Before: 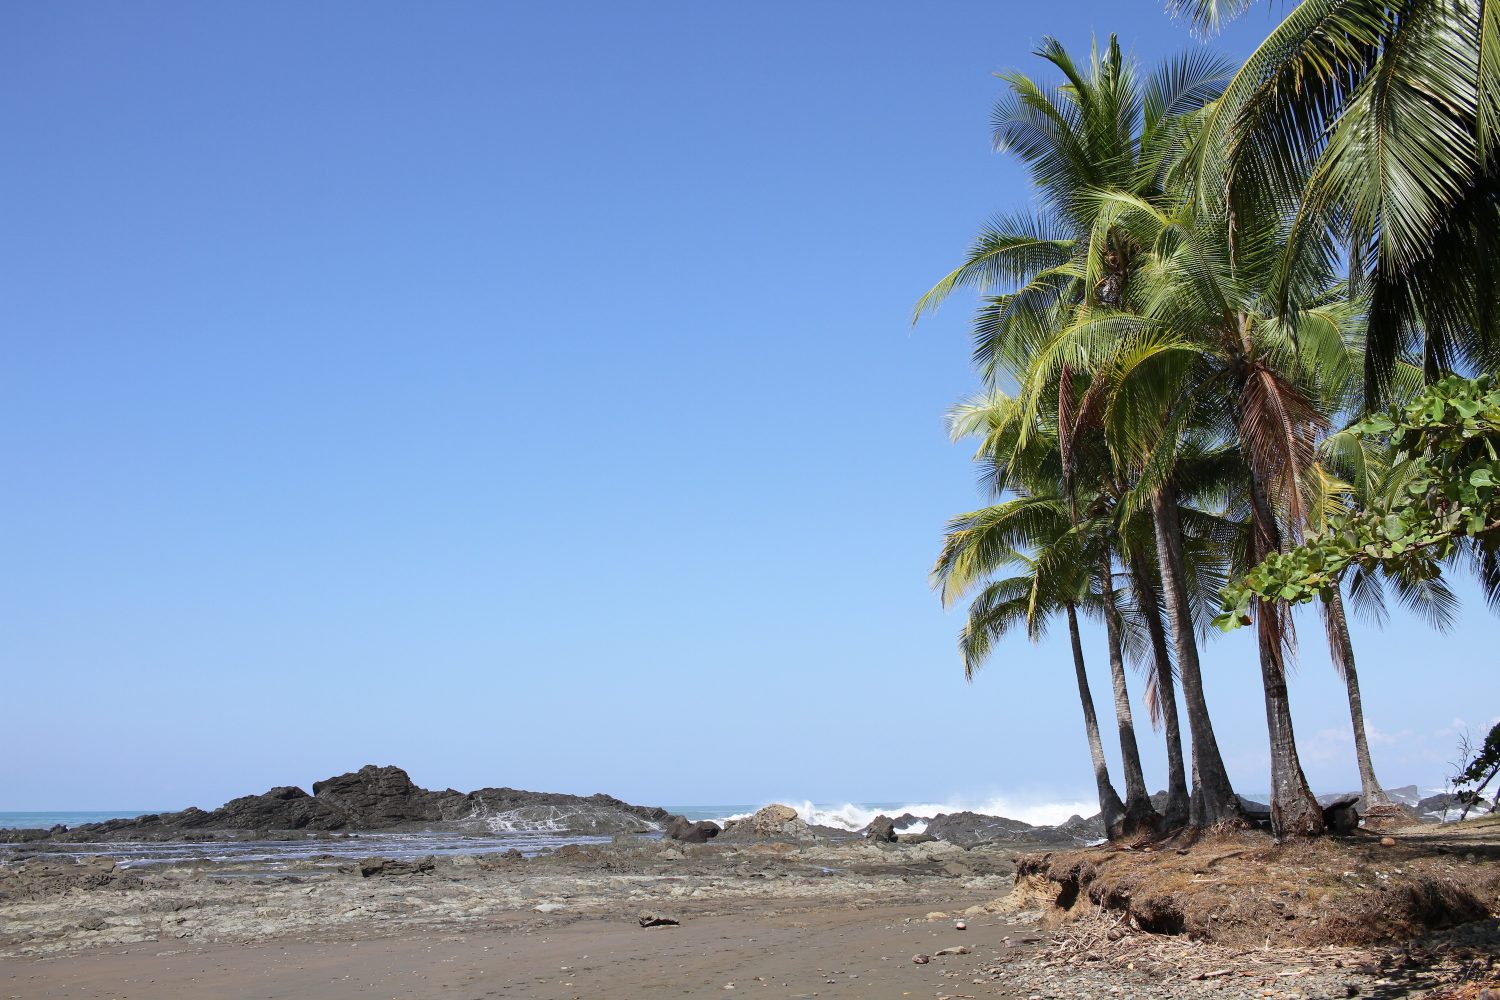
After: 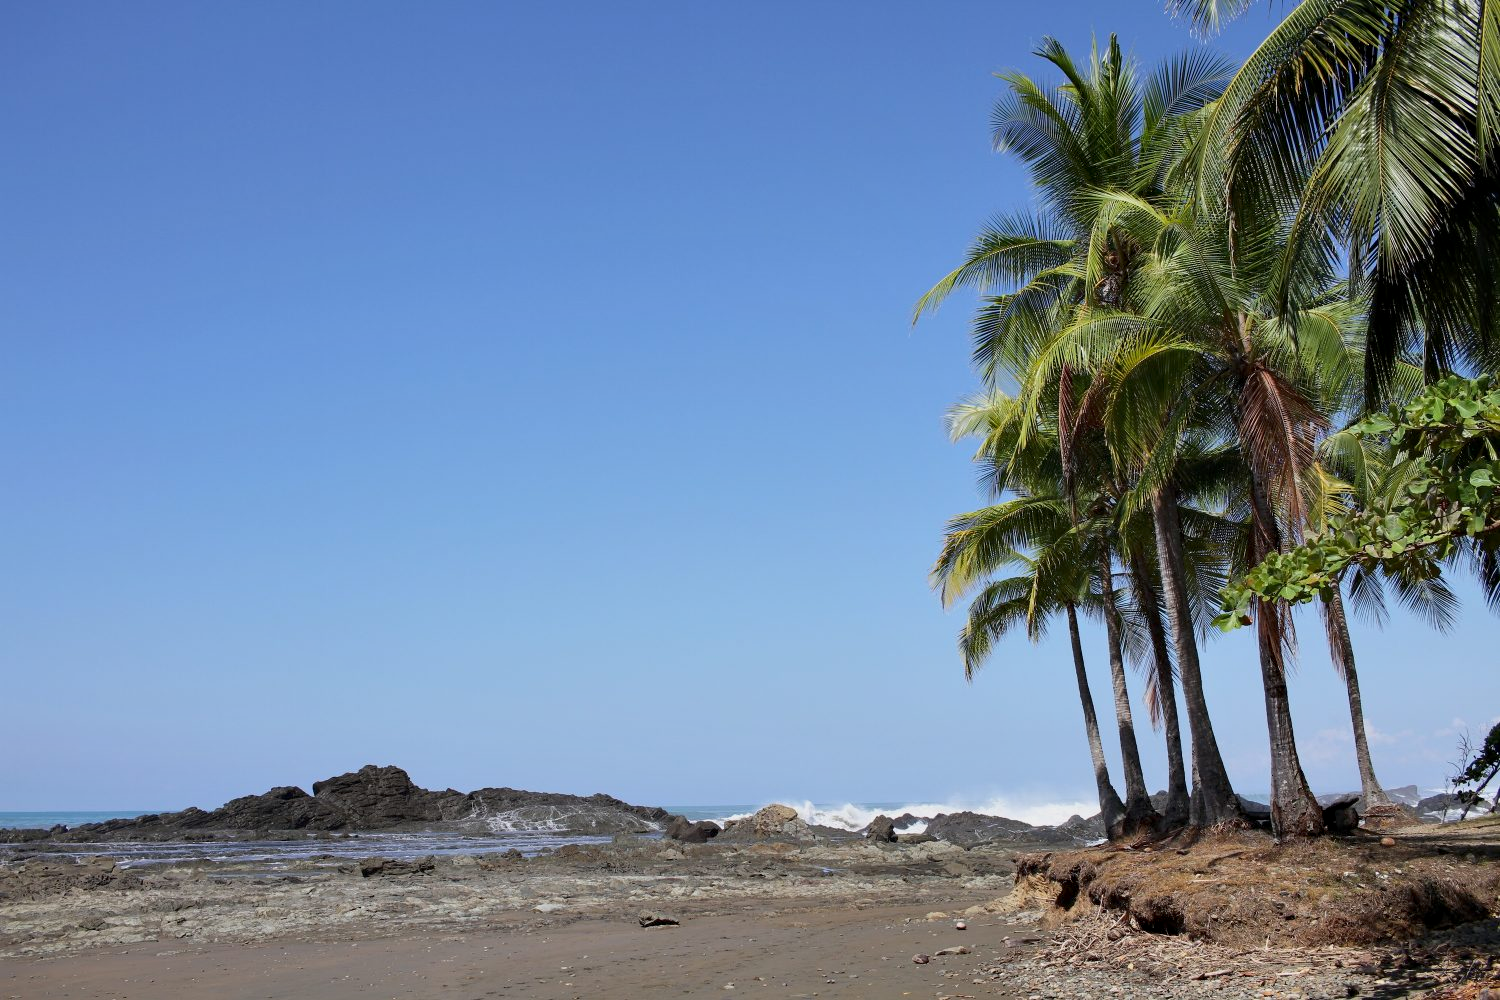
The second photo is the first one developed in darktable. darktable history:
contrast equalizer: octaves 7, y [[0.524 ×6], [0.512 ×6], [0.379 ×6], [0 ×6], [0 ×6]]
shadows and highlights: radius 121.13, shadows 21.4, white point adjustment -9.72, highlights -14.39, soften with gaussian
